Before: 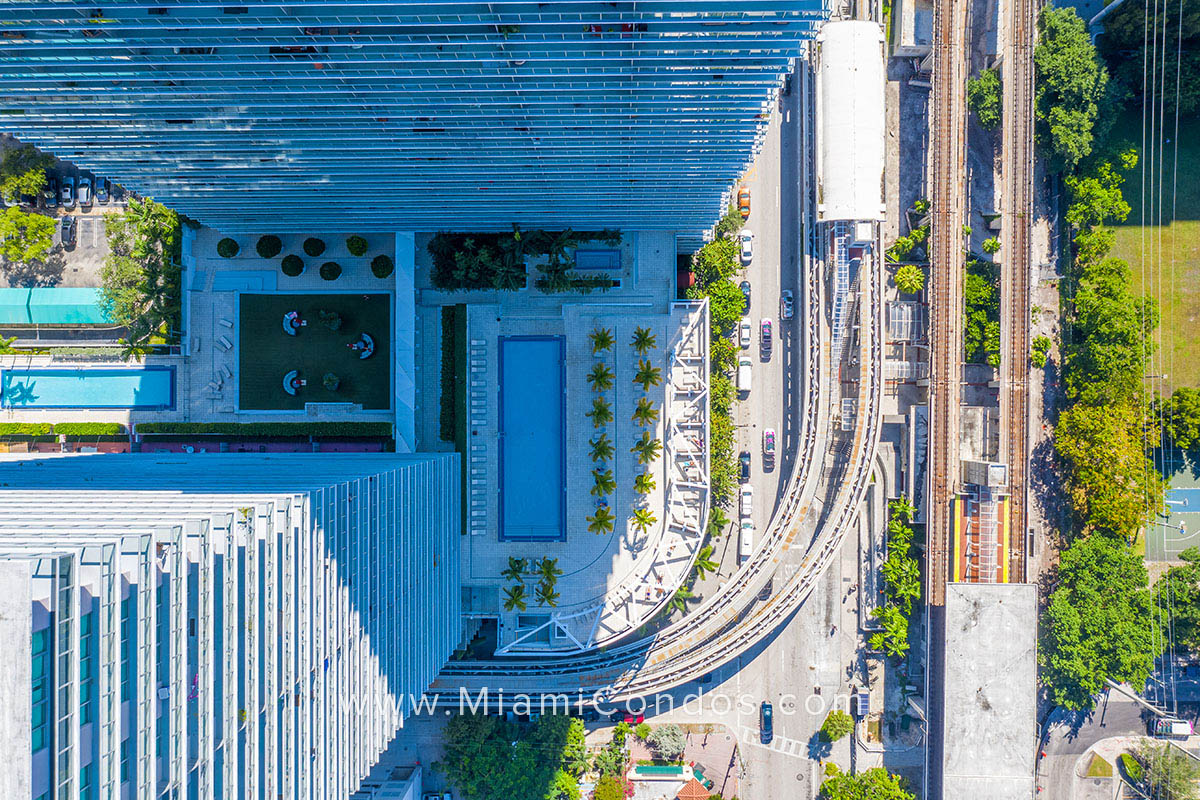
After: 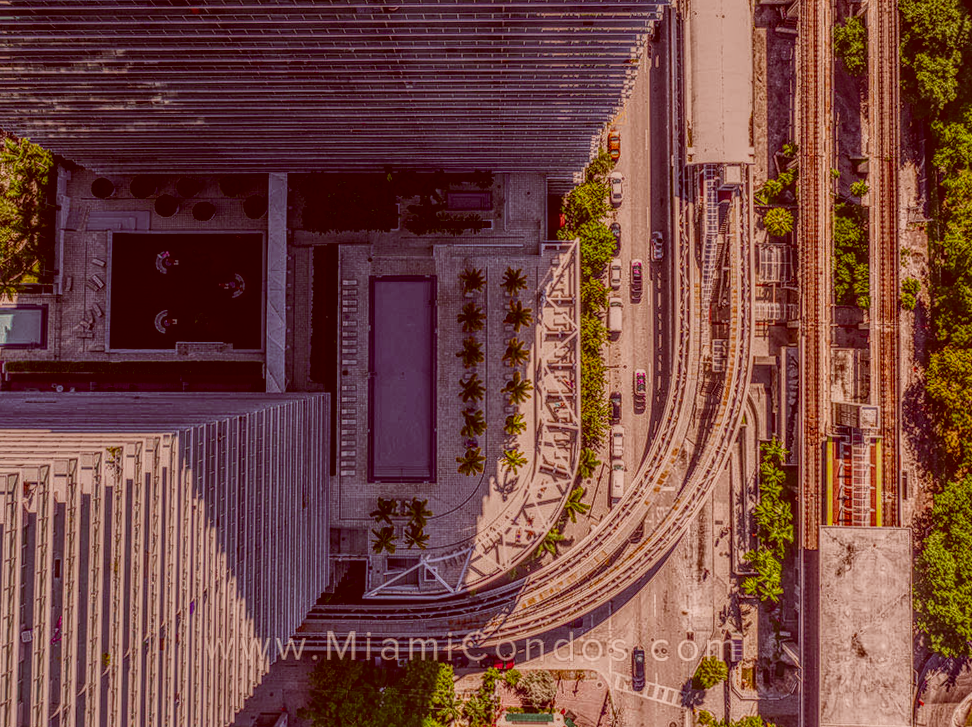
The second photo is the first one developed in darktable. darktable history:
contrast brightness saturation: contrast 0.24, brightness -0.24, saturation 0.14
color correction: highlights a* 9.03, highlights b* 8.71, shadows a* 40, shadows b* 40, saturation 0.8
rotate and perspective: rotation 0.226°, lens shift (vertical) -0.042, crop left 0.023, crop right 0.982, crop top 0.006, crop bottom 0.994
exposure: exposure -0.582 EV, compensate highlight preservation false
crop: left 9.807%, top 6.259%, right 7.334%, bottom 2.177%
white balance: emerald 1
local contrast: highlights 0%, shadows 0%, detail 200%, midtone range 0.25
tone equalizer: on, module defaults
